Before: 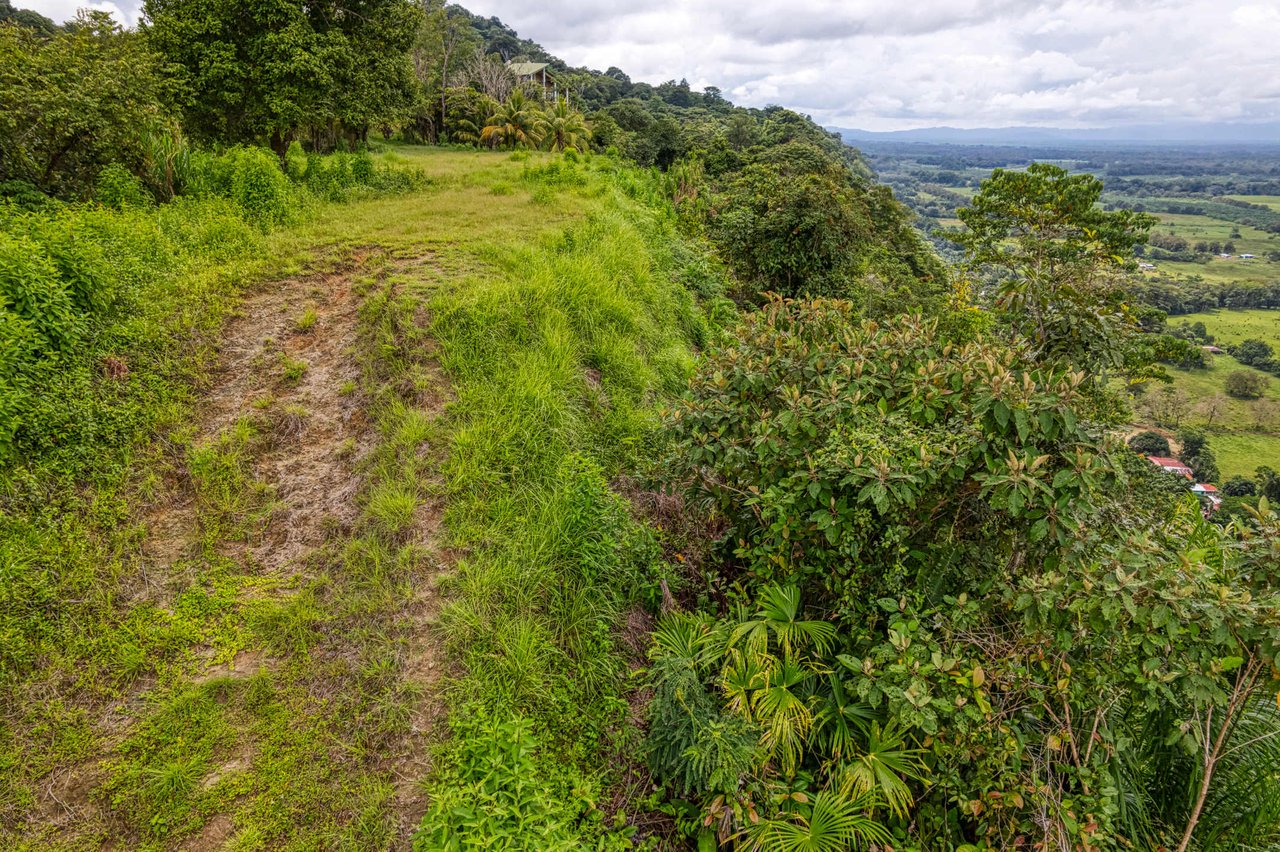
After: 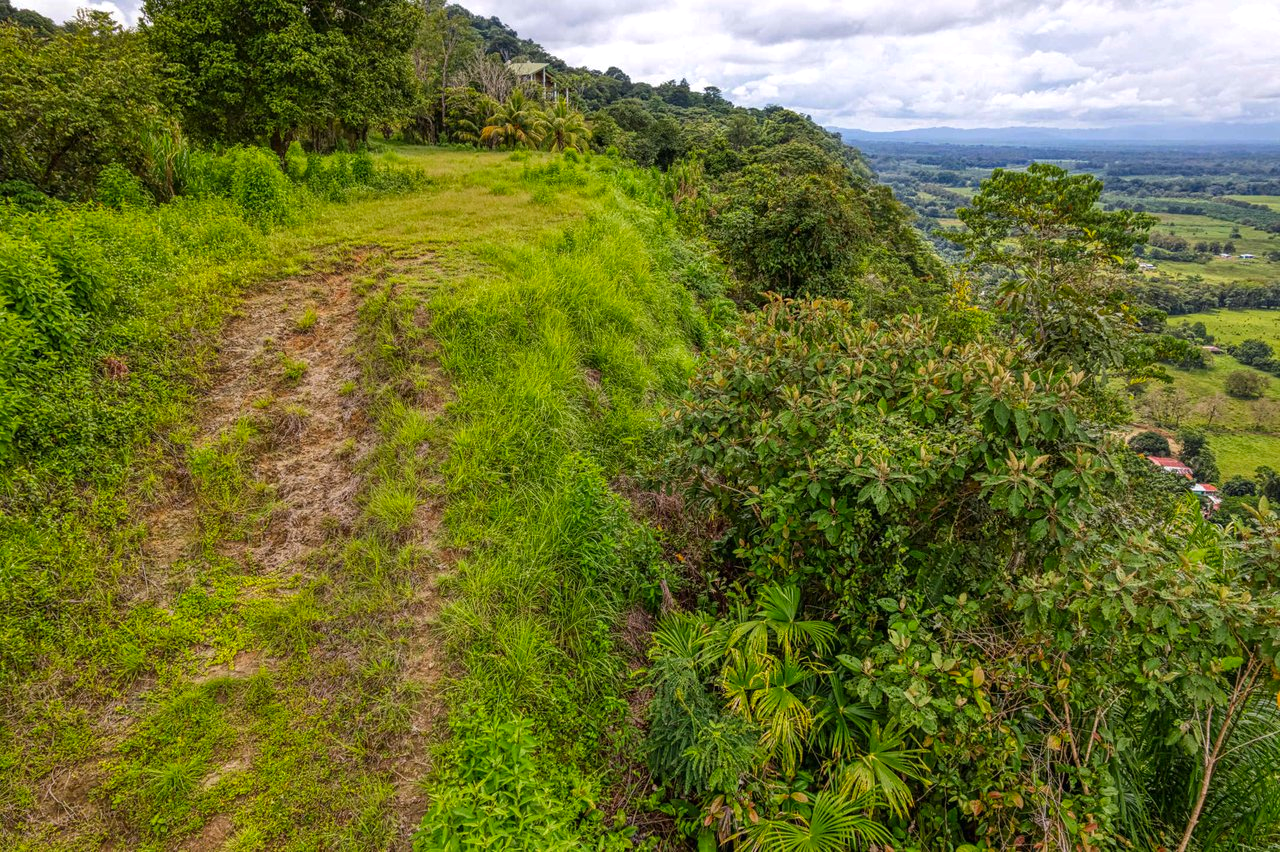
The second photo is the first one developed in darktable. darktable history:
contrast brightness saturation: saturation 0.13
haze removal: on, module defaults
